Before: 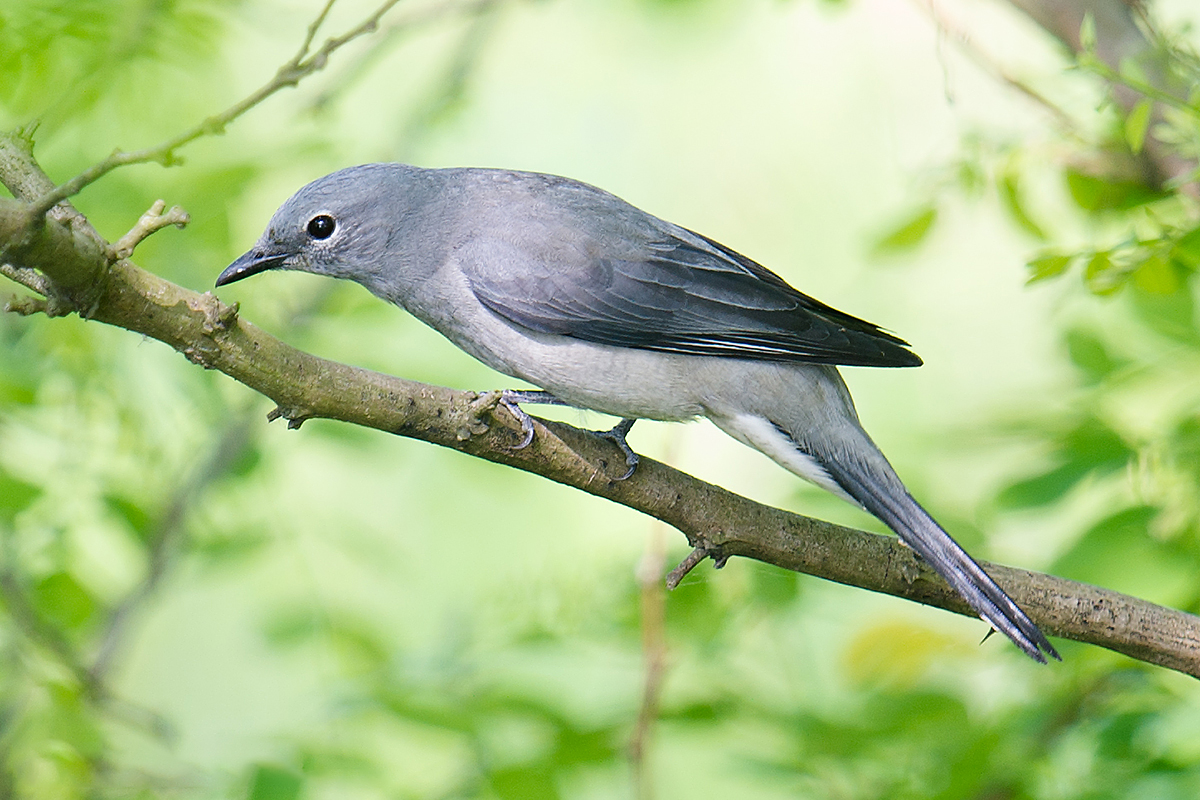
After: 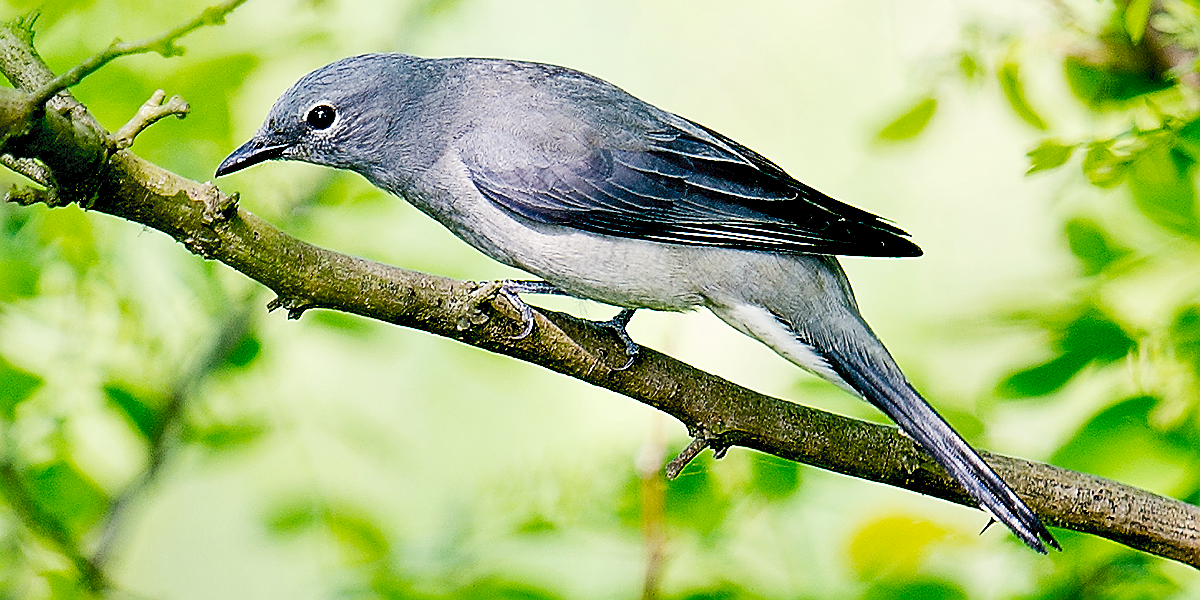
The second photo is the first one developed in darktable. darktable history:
exposure: black level correction 0.058, compensate highlight preservation false
color correction: highlights b* 3.02
shadows and highlights: low approximation 0.01, soften with gaussian
crop: top 13.805%, bottom 11.168%
color balance rgb: perceptual saturation grading › global saturation 0.718%
sharpen: radius 1.385, amount 1.258, threshold 0.684
tone curve: curves: ch0 [(0, 0) (0.003, 0.072) (0.011, 0.077) (0.025, 0.082) (0.044, 0.094) (0.069, 0.106) (0.1, 0.125) (0.136, 0.145) (0.177, 0.173) (0.224, 0.216) (0.277, 0.281) (0.335, 0.356) (0.399, 0.436) (0.468, 0.53) (0.543, 0.629) (0.623, 0.724) (0.709, 0.808) (0.801, 0.88) (0.898, 0.941) (1, 1)], preserve colors none
